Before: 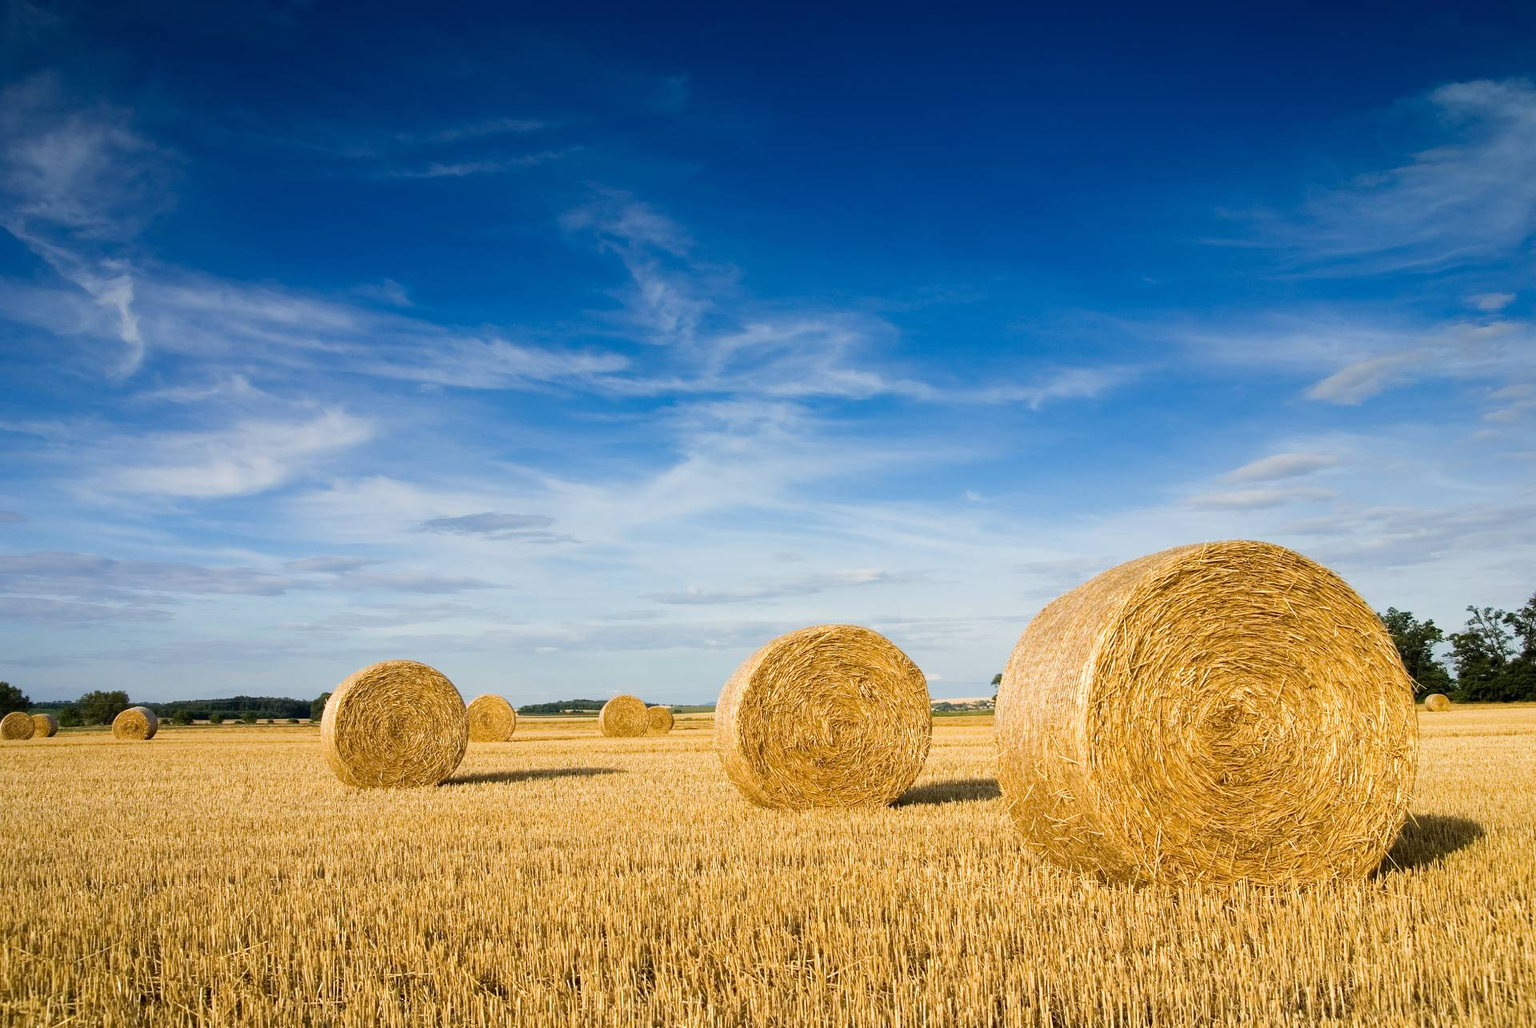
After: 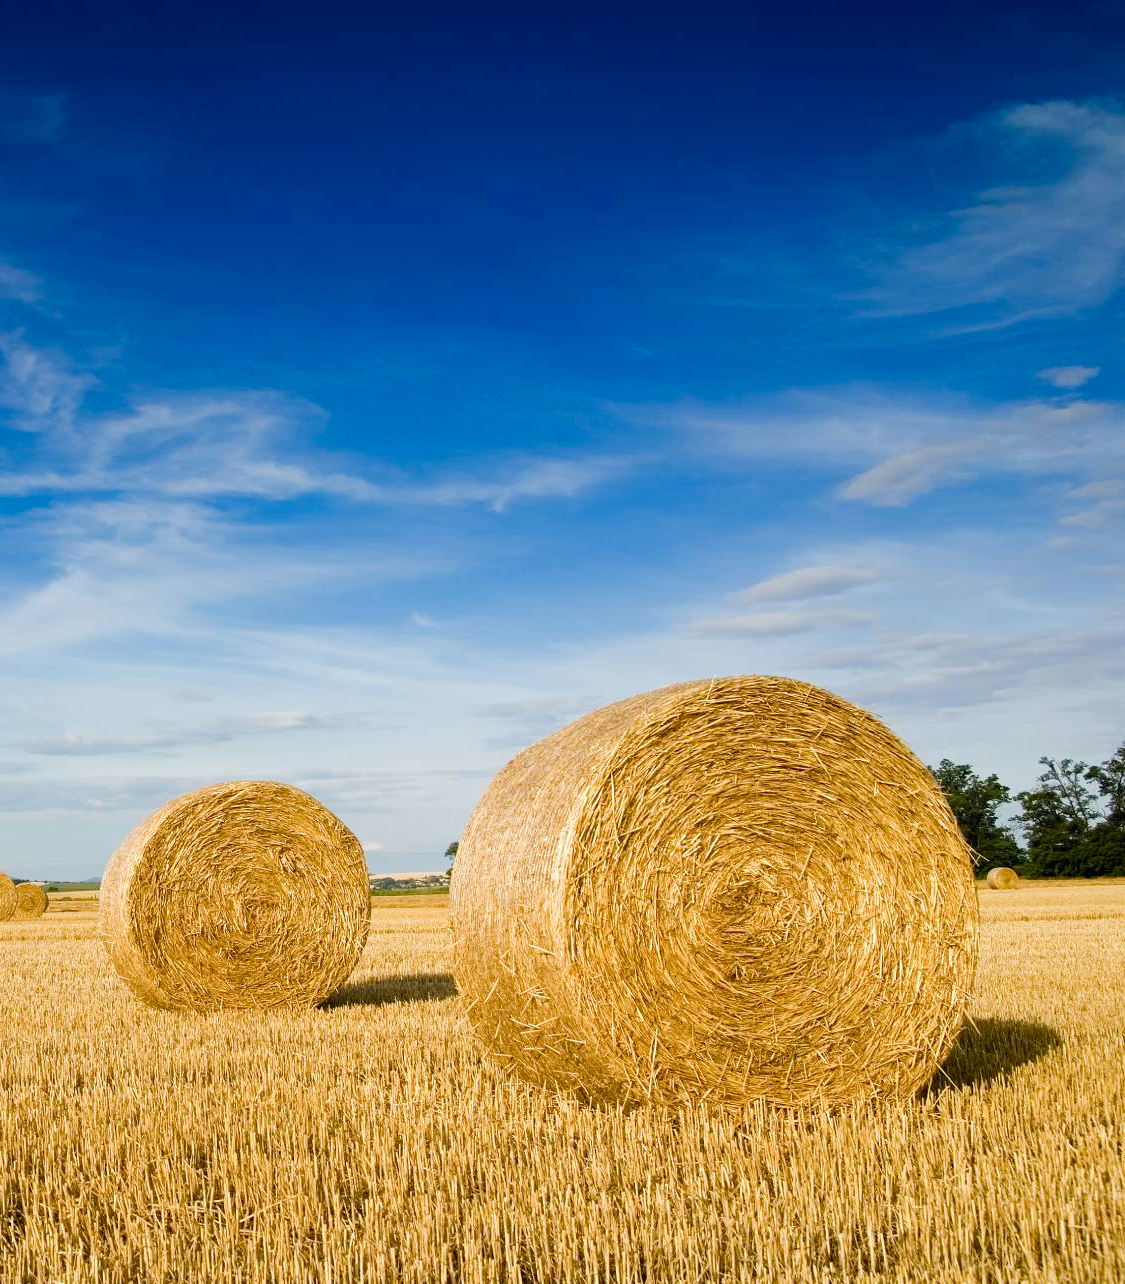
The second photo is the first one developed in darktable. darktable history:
color balance rgb: perceptual saturation grading › global saturation 20%, perceptual saturation grading › highlights -25%, perceptual saturation grading › shadows 25%
crop: left 41.402%
contrast brightness saturation: saturation -0.05
